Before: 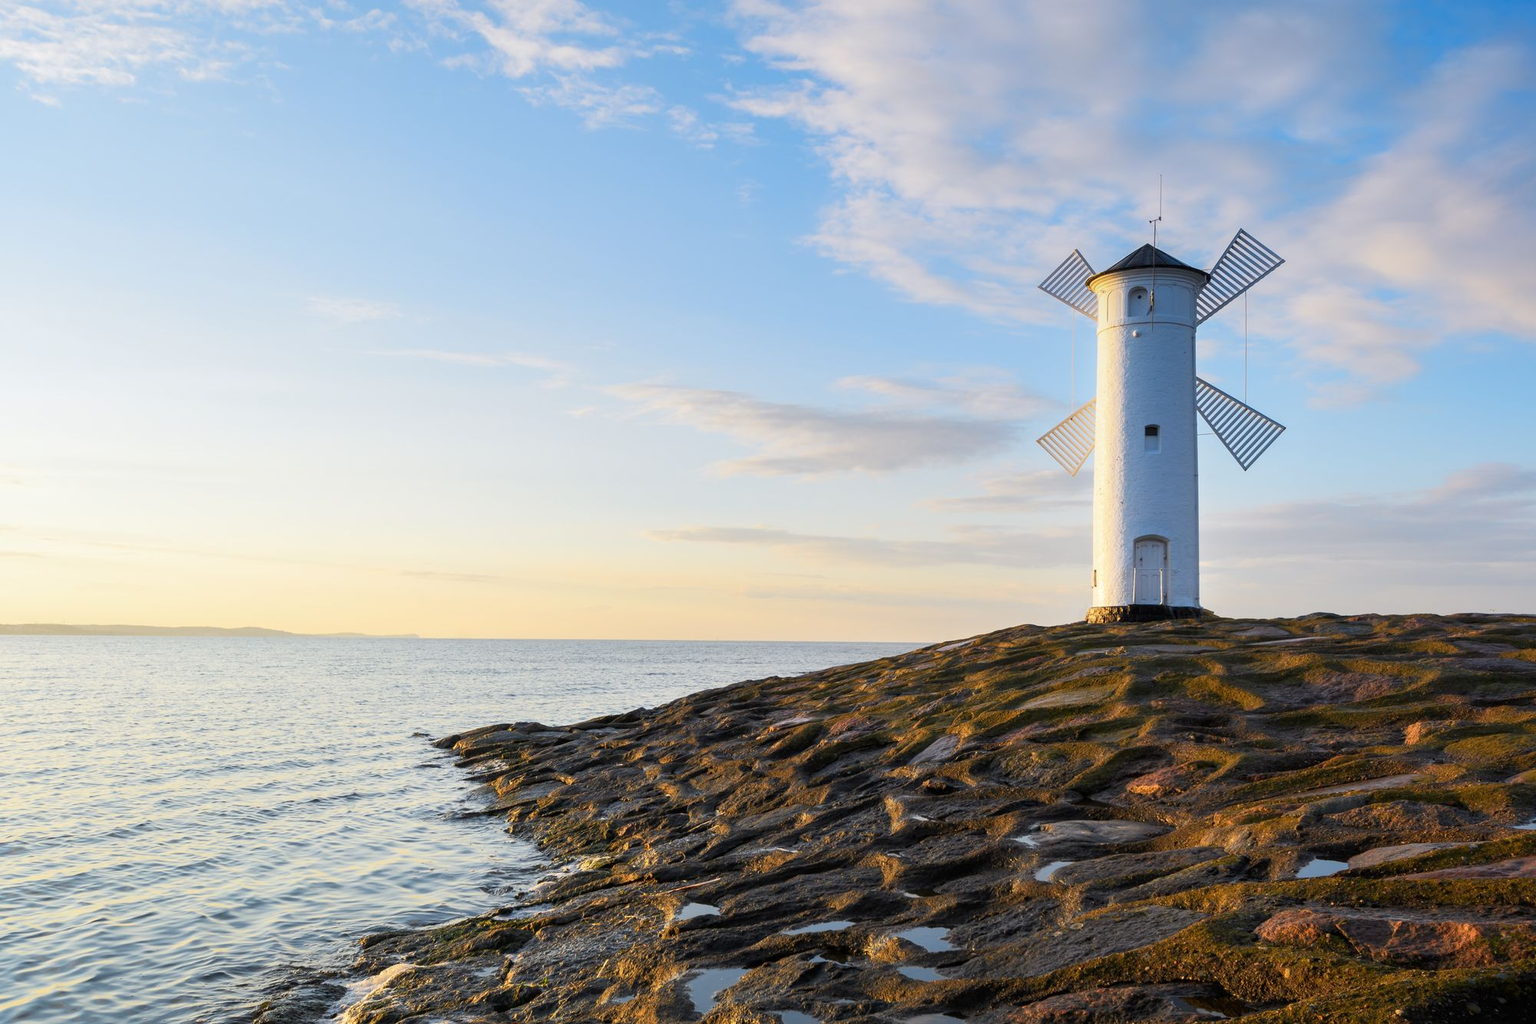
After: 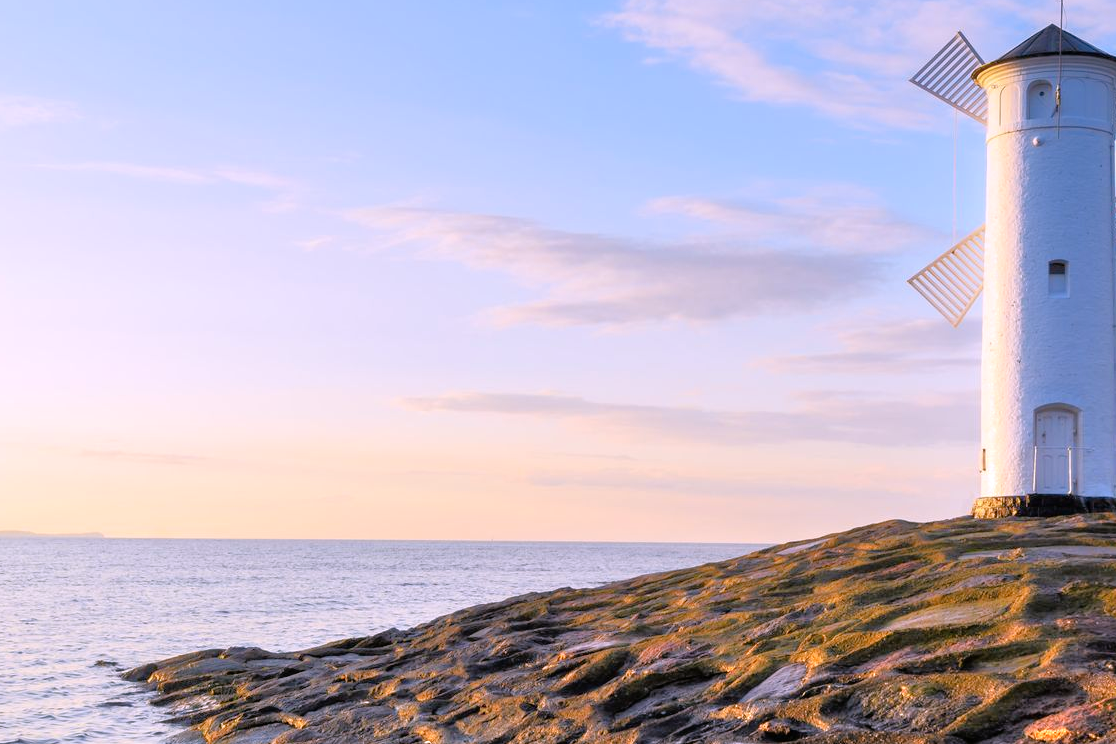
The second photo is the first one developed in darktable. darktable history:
tone equalizer: -7 EV 0.15 EV, -6 EV 0.6 EV, -5 EV 1.15 EV, -4 EV 1.33 EV, -3 EV 1.15 EV, -2 EV 0.6 EV, -1 EV 0.15 EV, mask exposure compensation -0.5 EV
crop and rotate: left 22.13%, top 22.054%, right 22.026%, bottom 22.102%
white balance: red 1.066, blue 1.119
